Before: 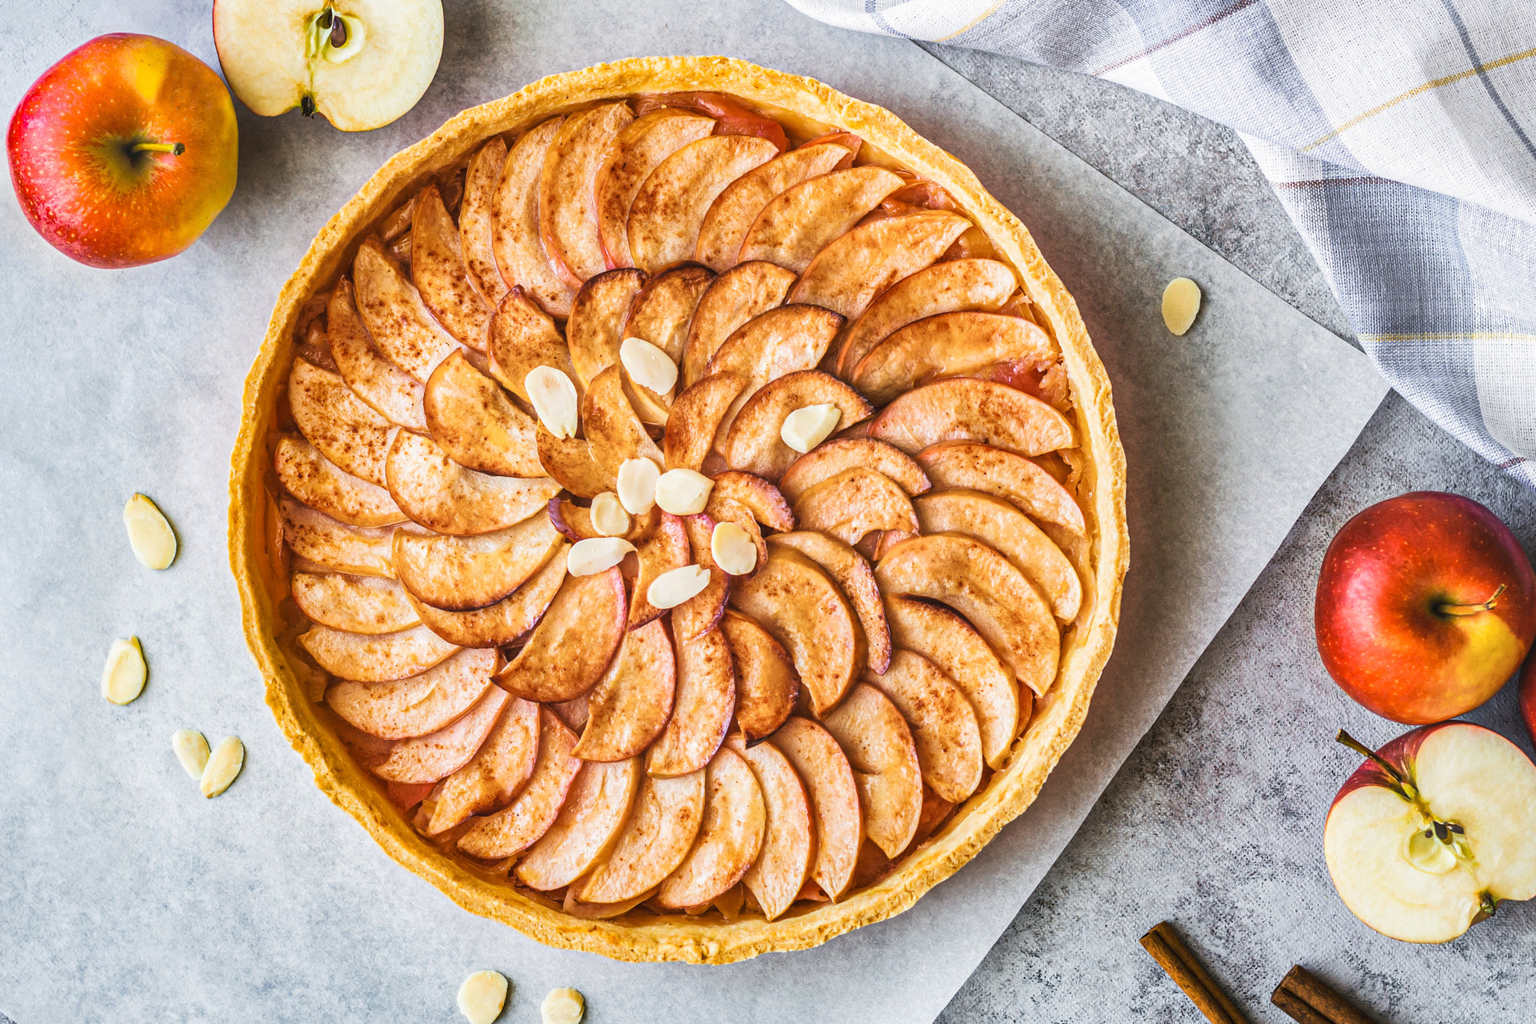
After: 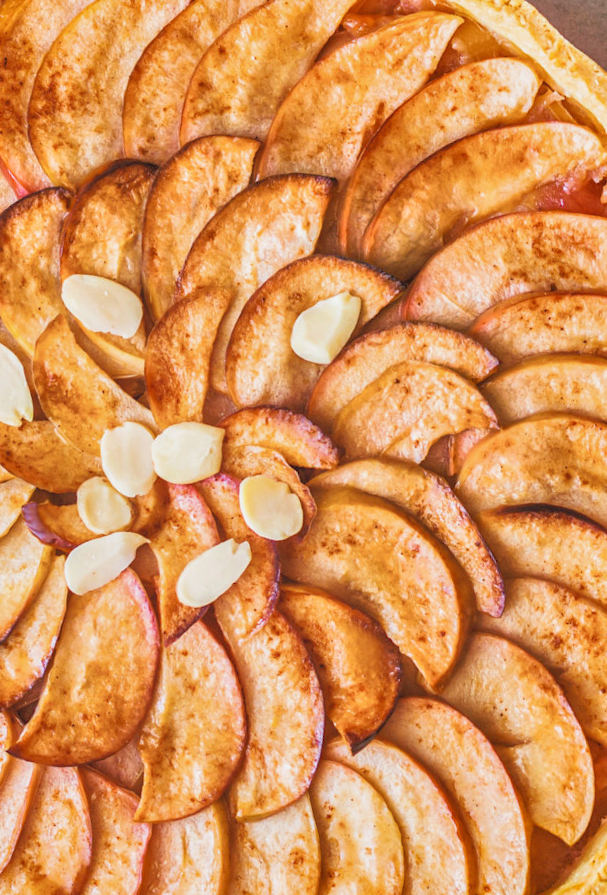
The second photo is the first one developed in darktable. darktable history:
tone equalizer: -7 EV 0.15 EV, -6 EV 0.6 EV, -5 EV 1.15 EV, -4 EV 1.33 EV, -3 EV 1.15 EV, -2 EV 0.6 EV, -1 EV 0.15 EV, mask exposure compensation -0.5 EV
rotate and perspective: rotation -14.8°, crop left 0.1, crop right 0.903, crop top 0.25, crop bottom 0.748
crop: left 33.36%, right 33.36%
exposure: exposure -0.242 EV, compensate highlight preservation false
